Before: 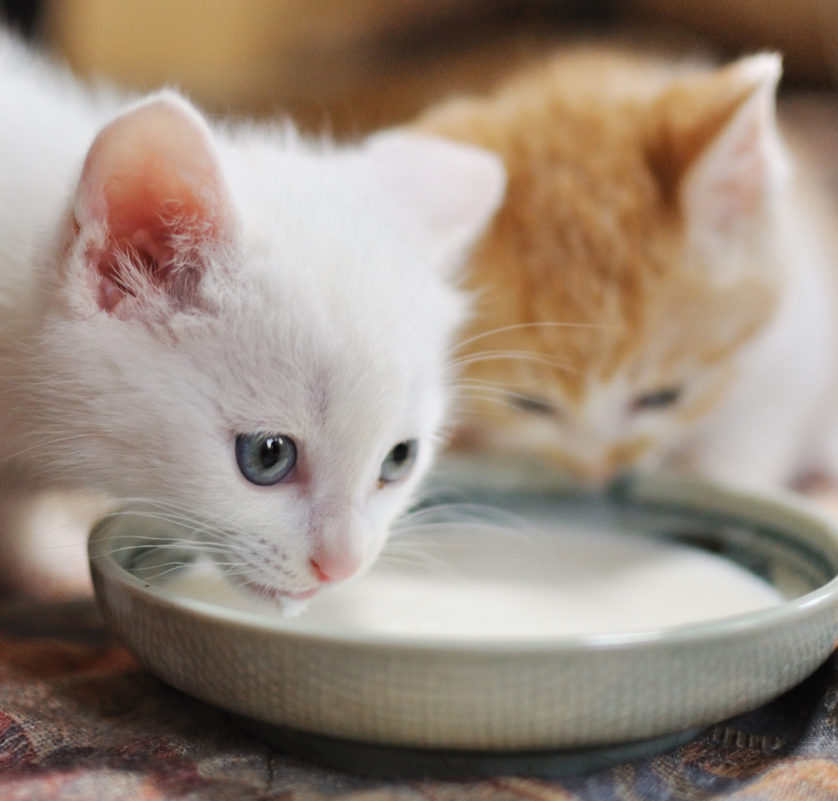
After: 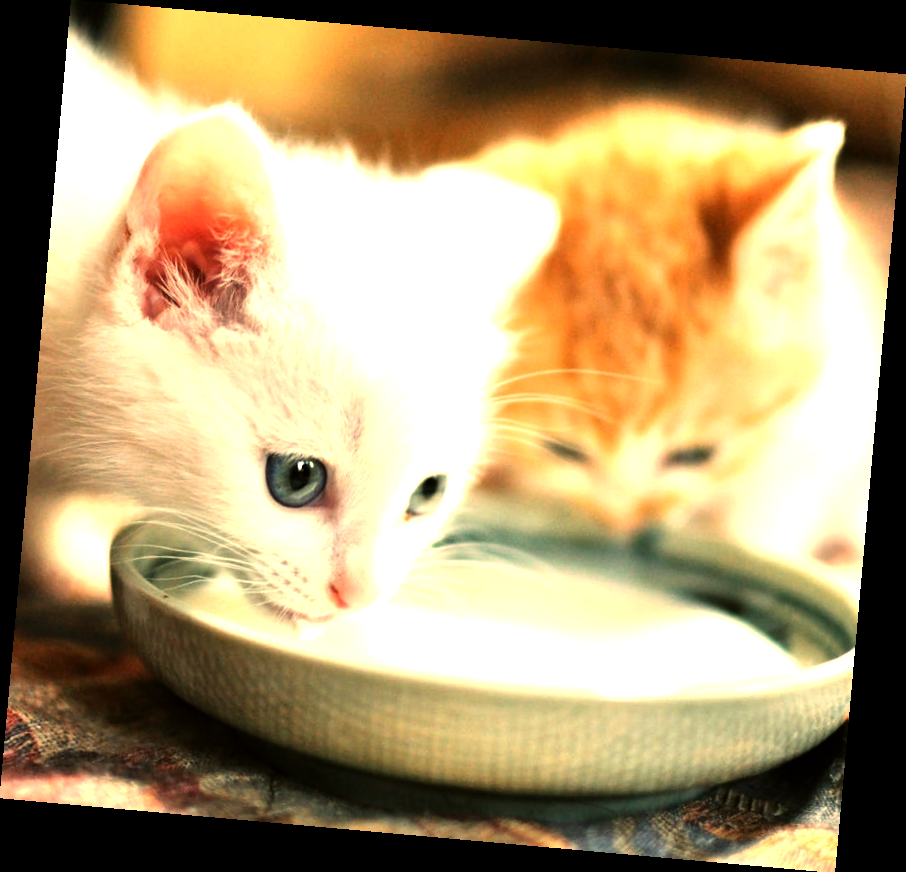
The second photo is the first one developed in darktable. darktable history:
exposure: black level correction 0, exposure 1.3 EV, compensate exposure bias true, compensate highlight preservation false
rotate and perspective: rotation 5.12°, automatic cropping off
color balance: mode lift, gamma, gain (sRGB), lift [1.014, 0.966, 0.918, 0.87], gamma [0.86, 0.734, 0.918, 0.976], gain [1.063, 1.13, 1.063, 0.86]
